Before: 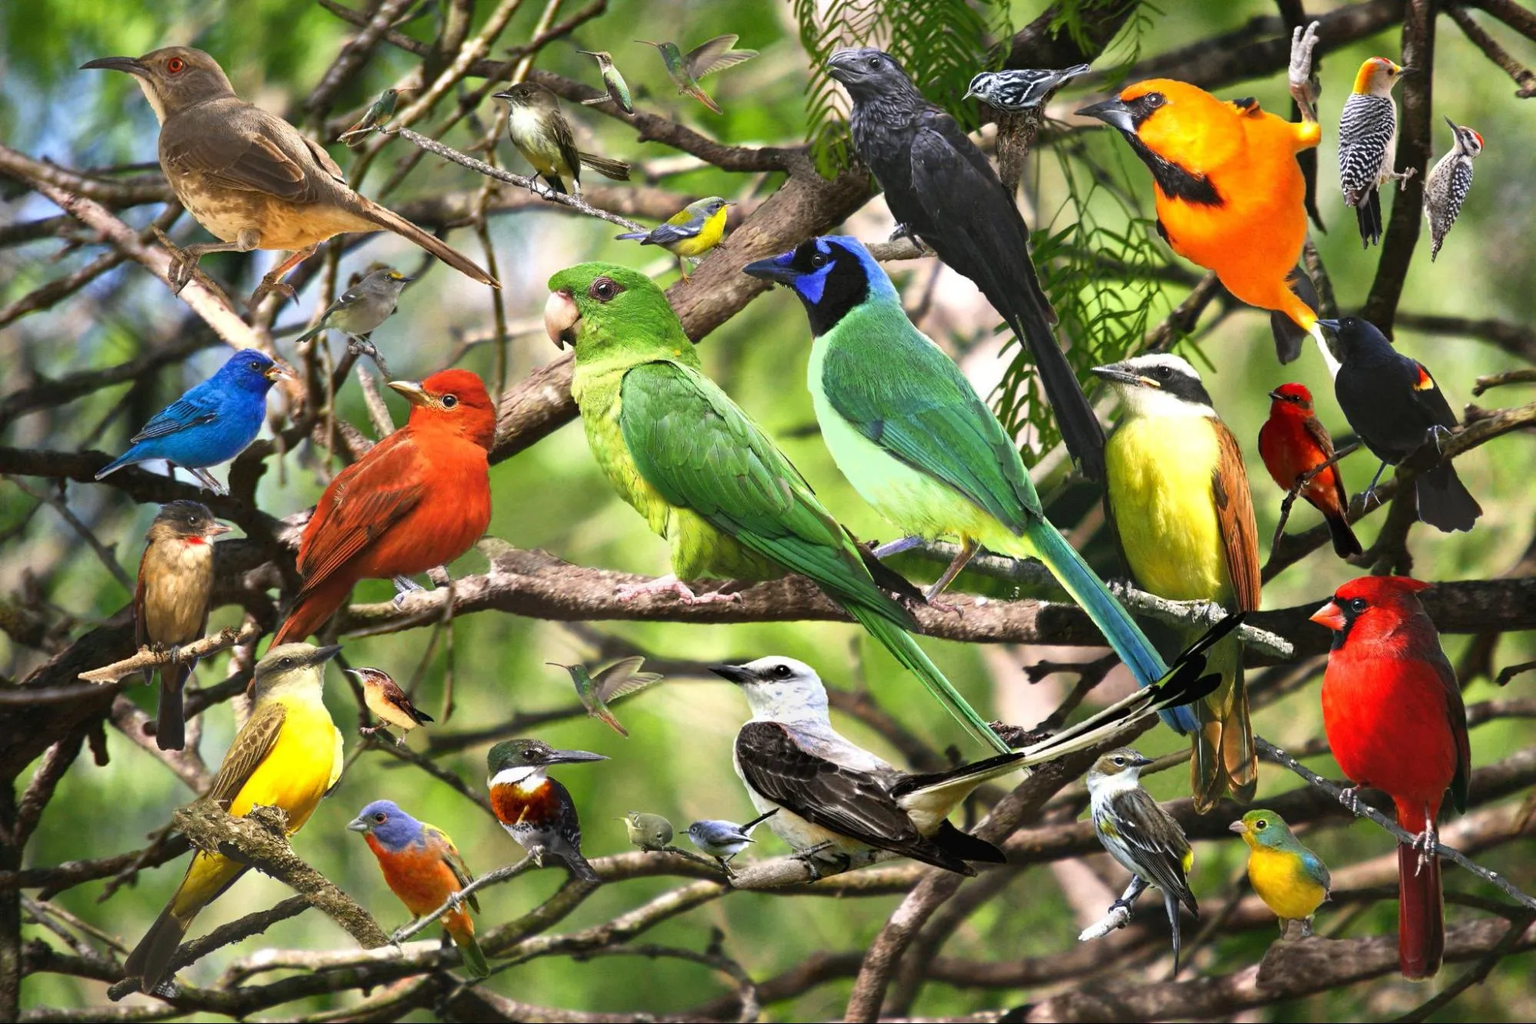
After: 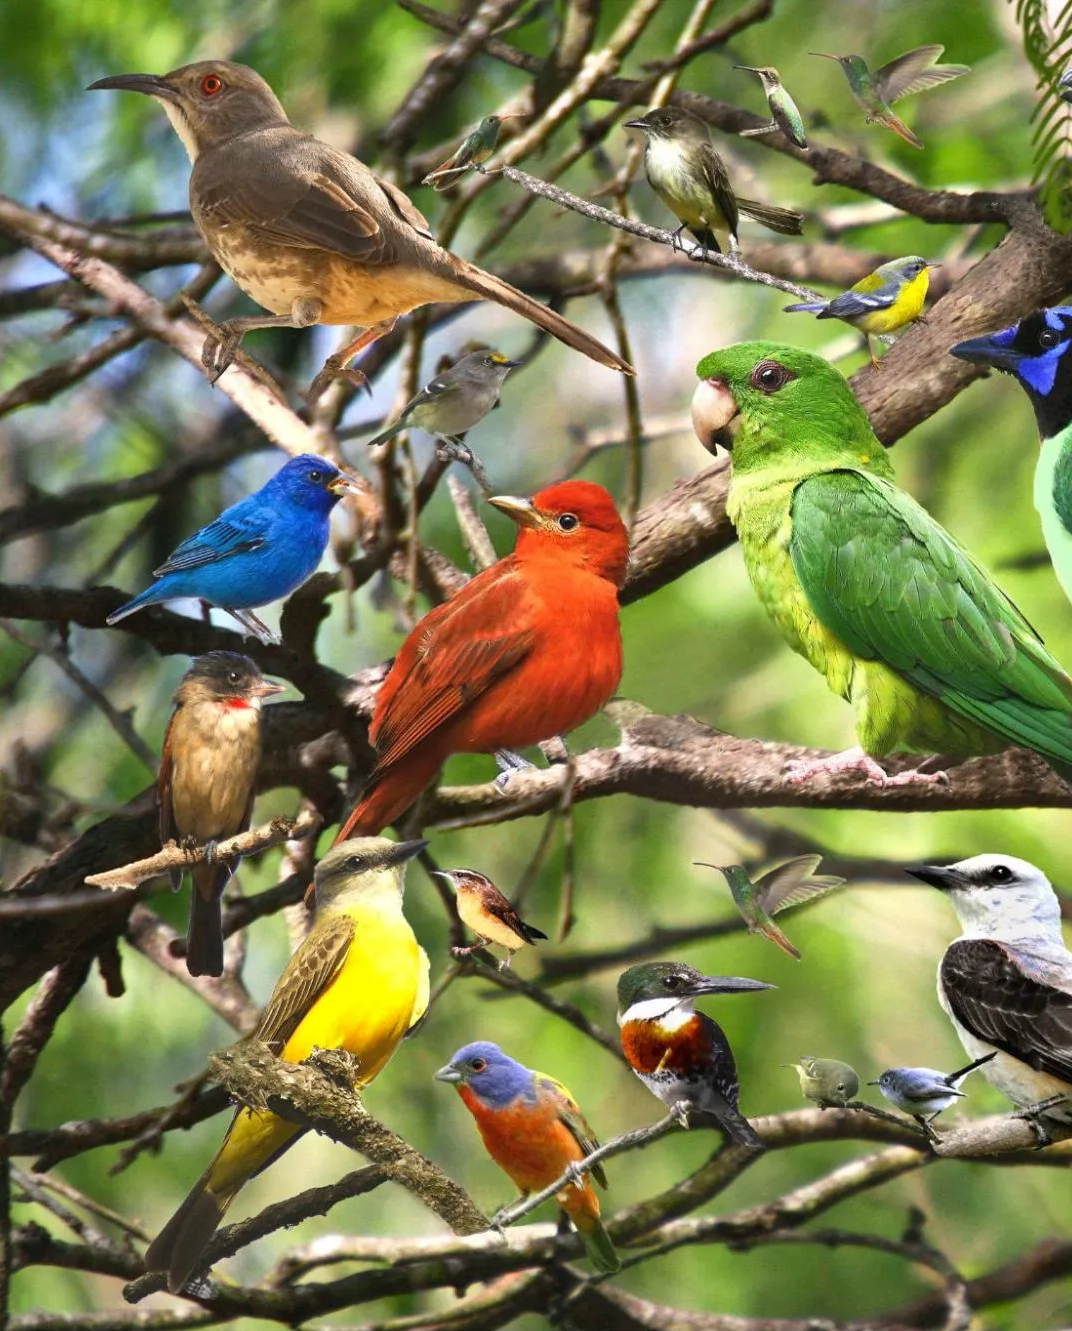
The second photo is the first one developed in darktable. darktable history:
crop: left 0.877%, right 45.464%, bottom 0.088%
shadows and highlights: soften with gaussian
